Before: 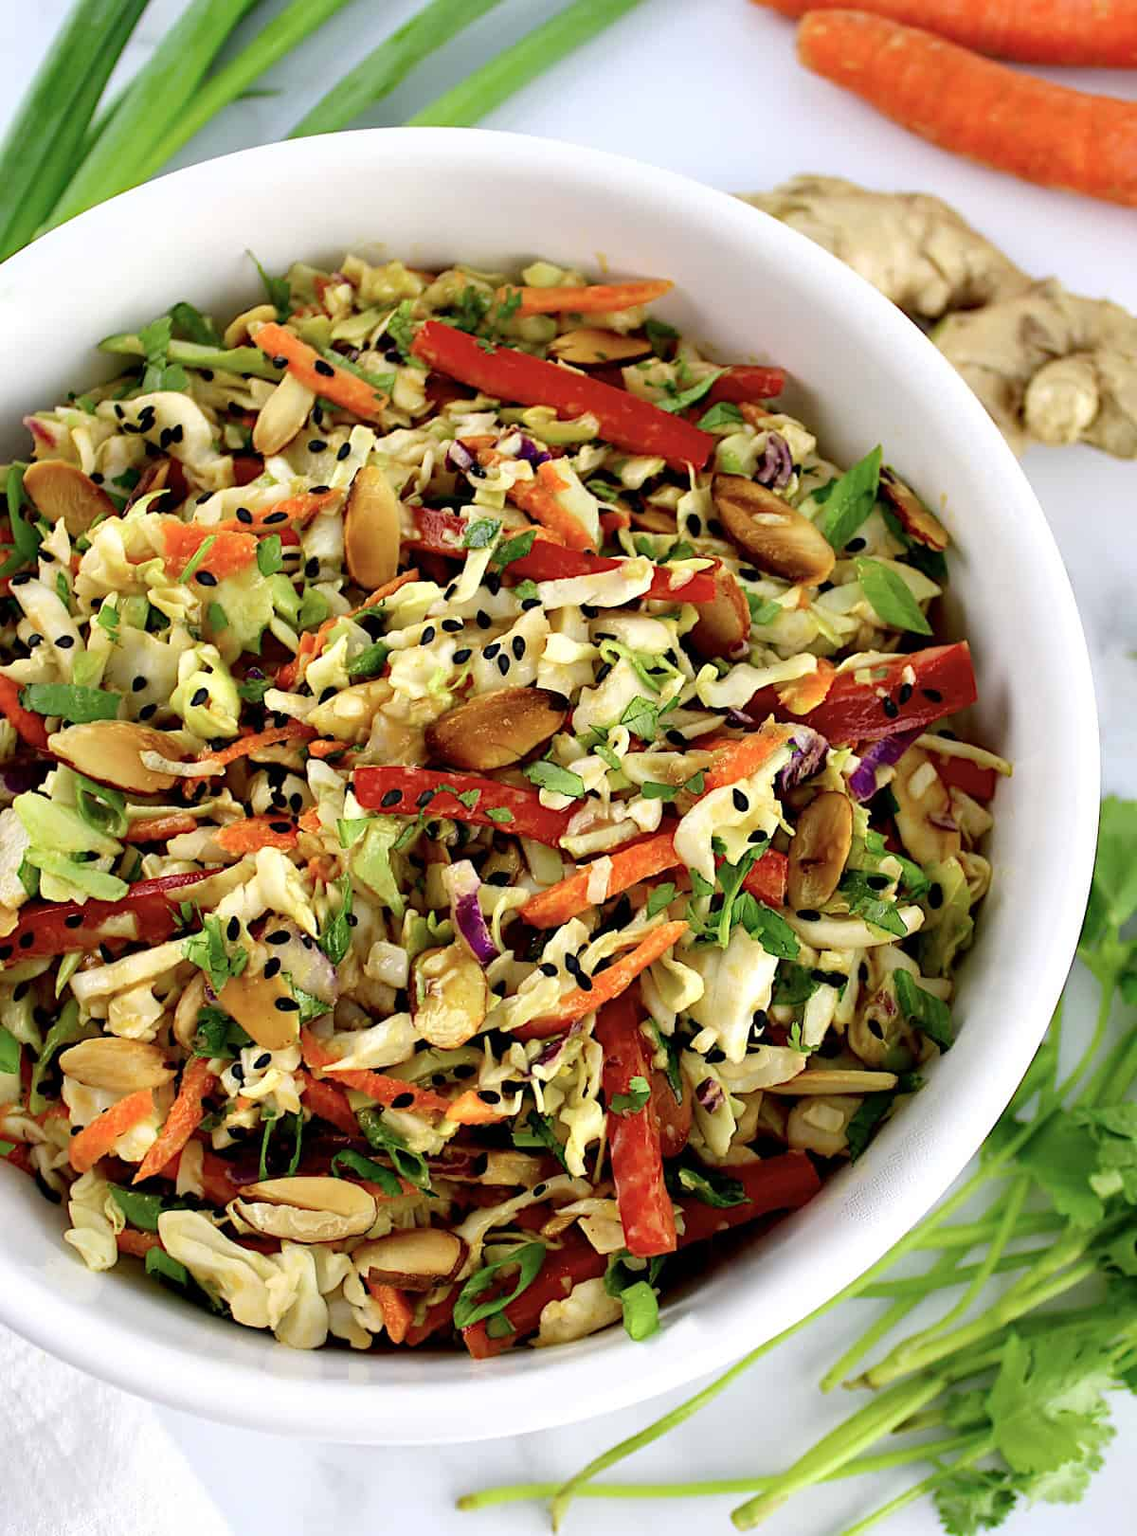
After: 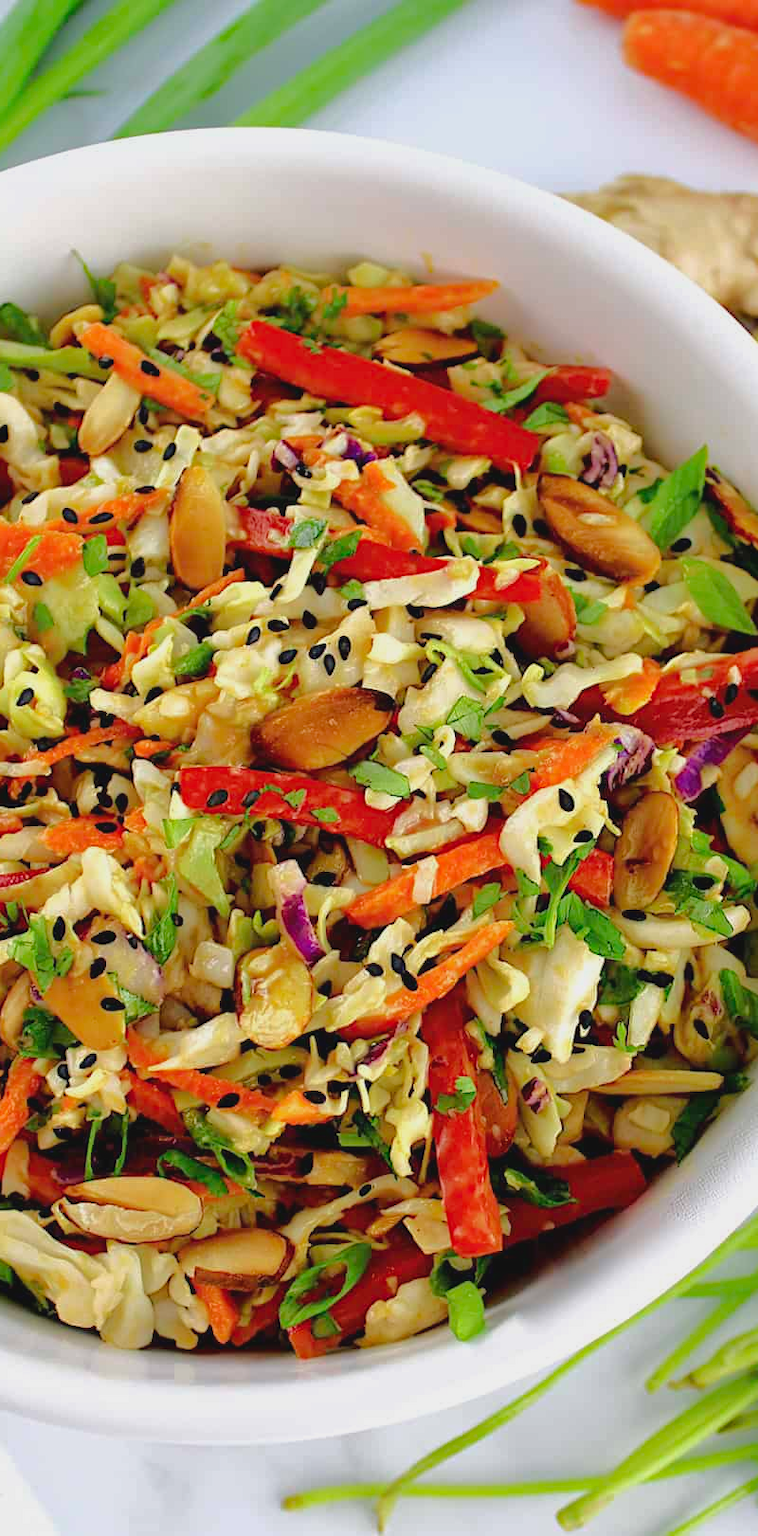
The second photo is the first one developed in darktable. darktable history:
crop: left 15.377%, right 17.905%
exposure: black level correction 0, exposure 0.699 EV, compensate highlight preservation false
color balance rgb: global offset › luminance 0.476%, perceptual saturation grading › global saturation 0.176%, global vibrance 6.854%, saturation formula JzAzBz (2021)
tone equalizer: -8 EV -0.01 EV, -7 EV 0.029 EV, -6 EV -0.008 EV, -5 EV 0.005 EV, -4 EV -0.032 EV, -3 EV -0.235 EV, -2 EV -0.685 EV, -1 EV -0.999 EV, +0 EV -0.952 EV, edges refinement/feathering 500, mask exposure compensation -1.57 EV, preserve details no
